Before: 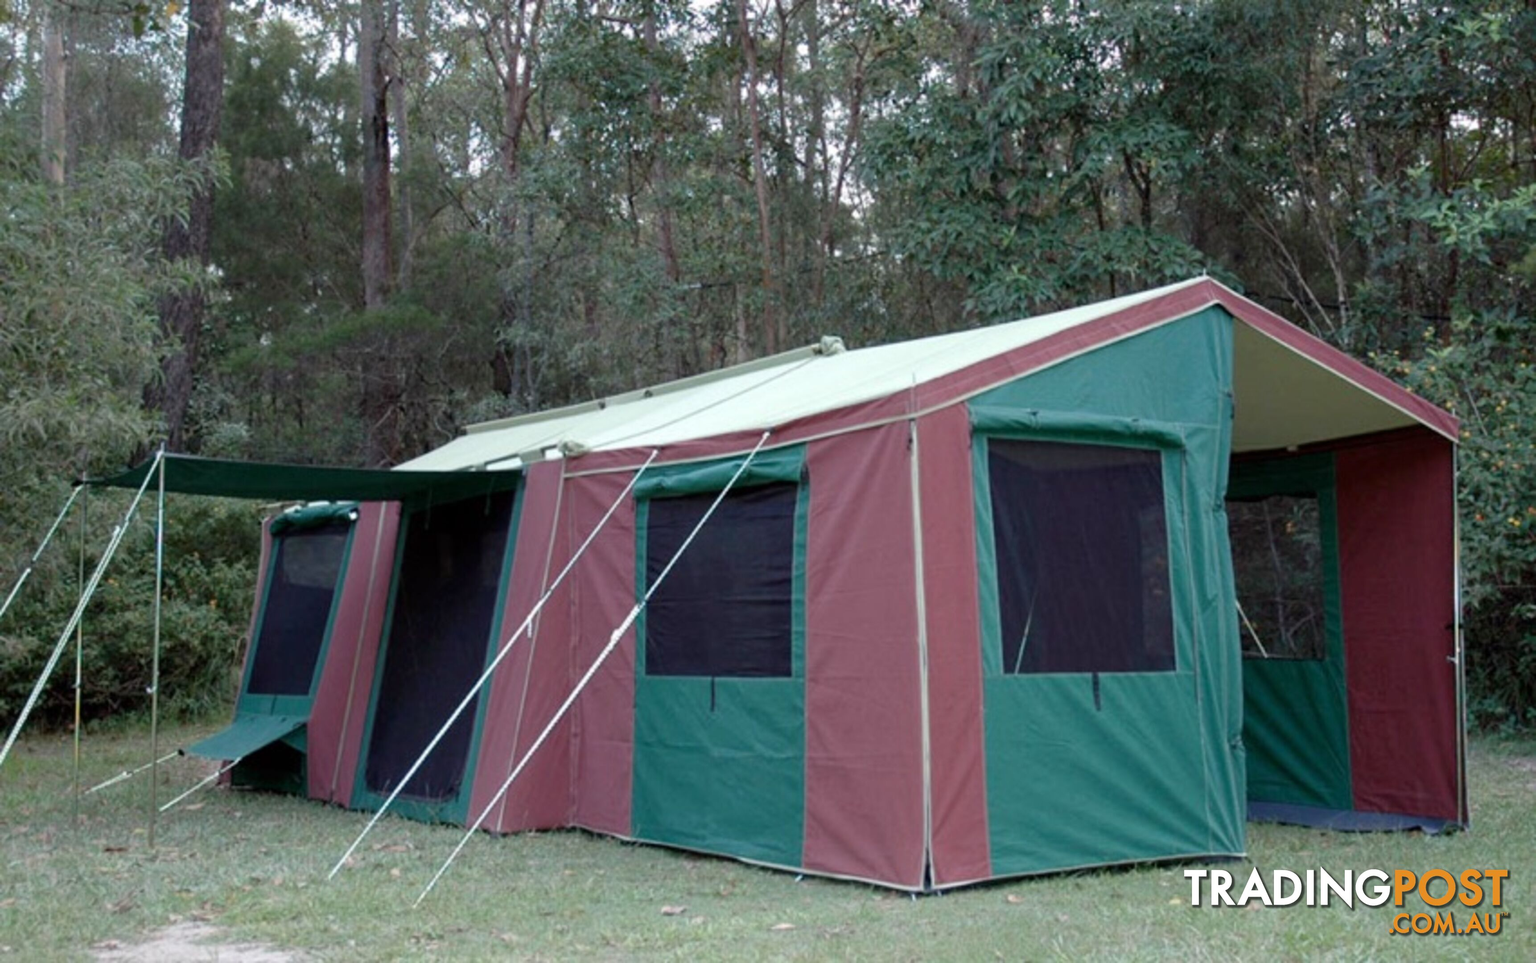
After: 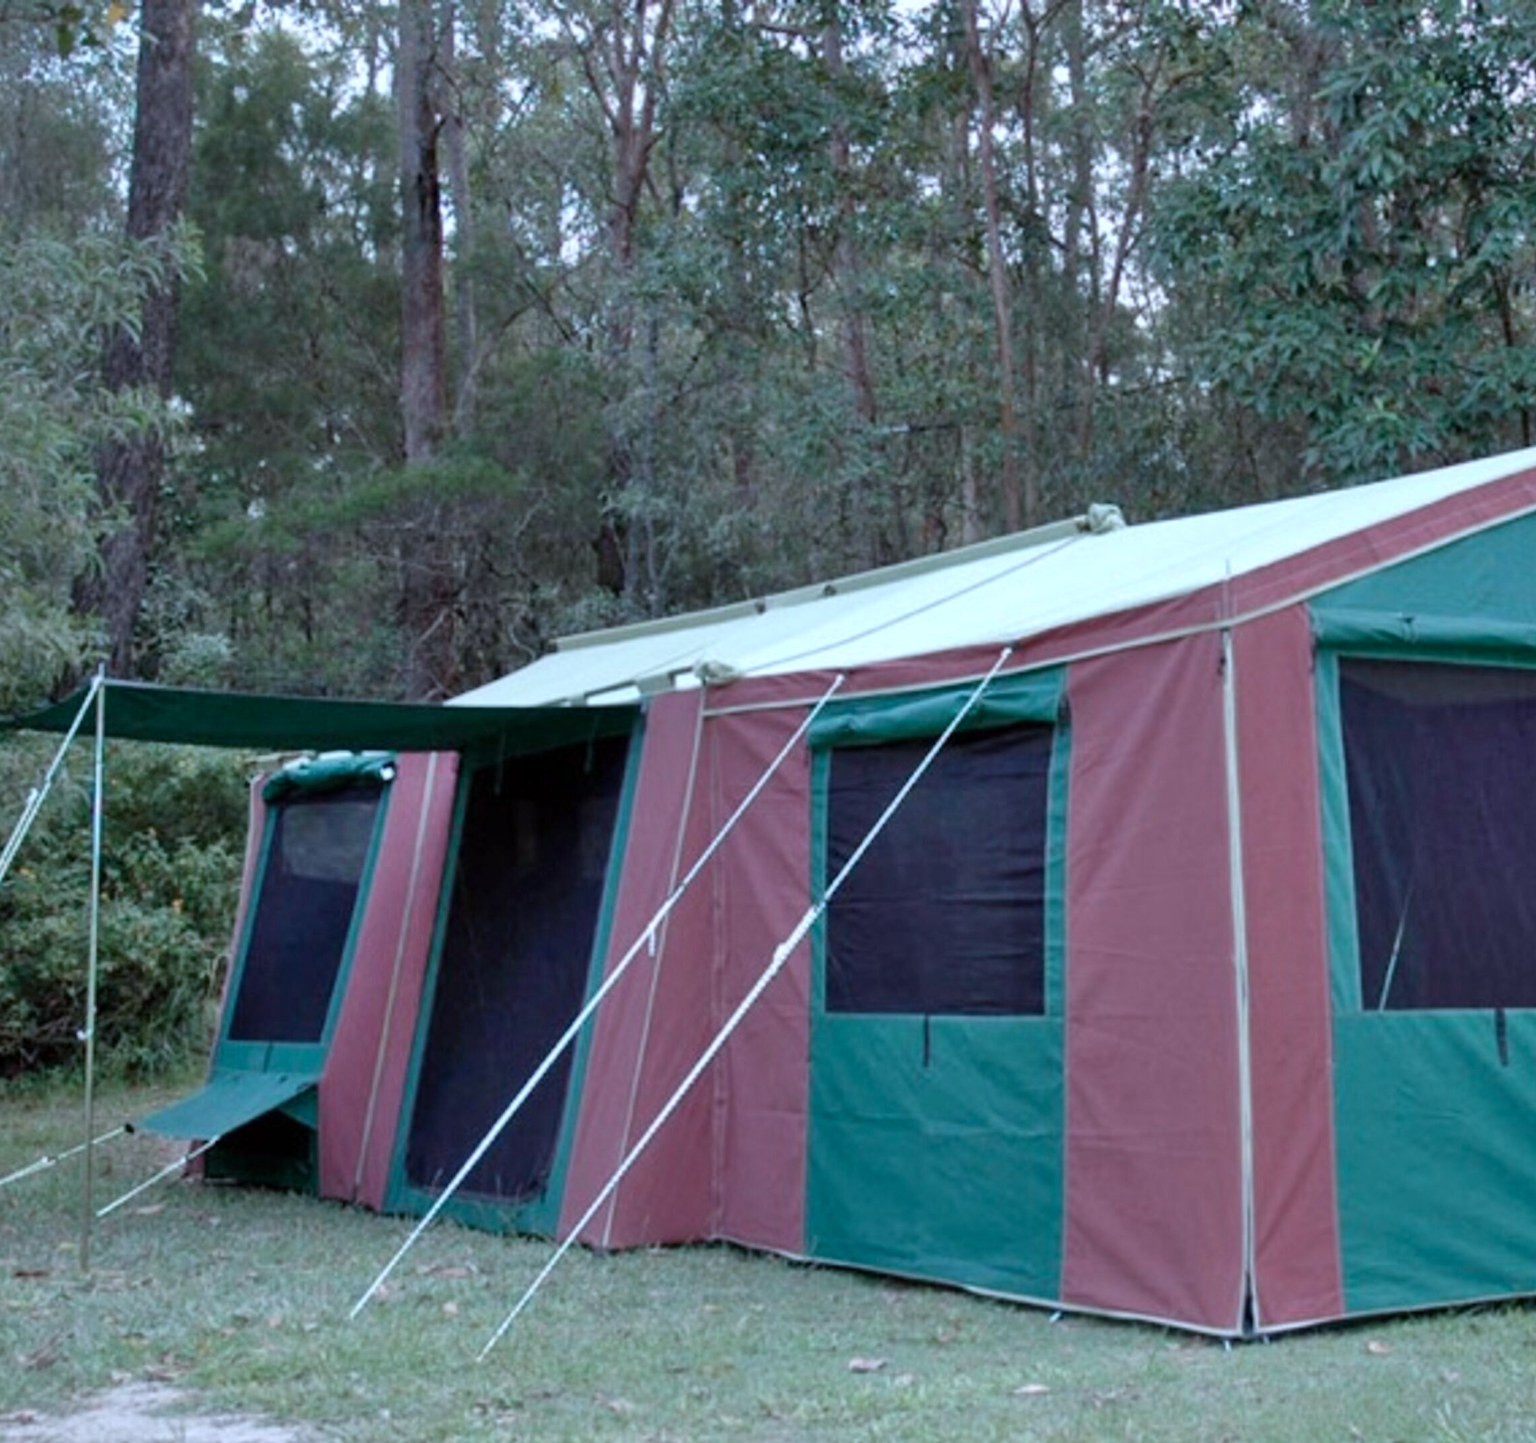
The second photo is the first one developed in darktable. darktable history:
shadows and highlights: soften with gaussian
color calibration: x 0.372, y 0.386, temperature 4283.95 K
crop and rotate: left 6.184%, right 27.09%
